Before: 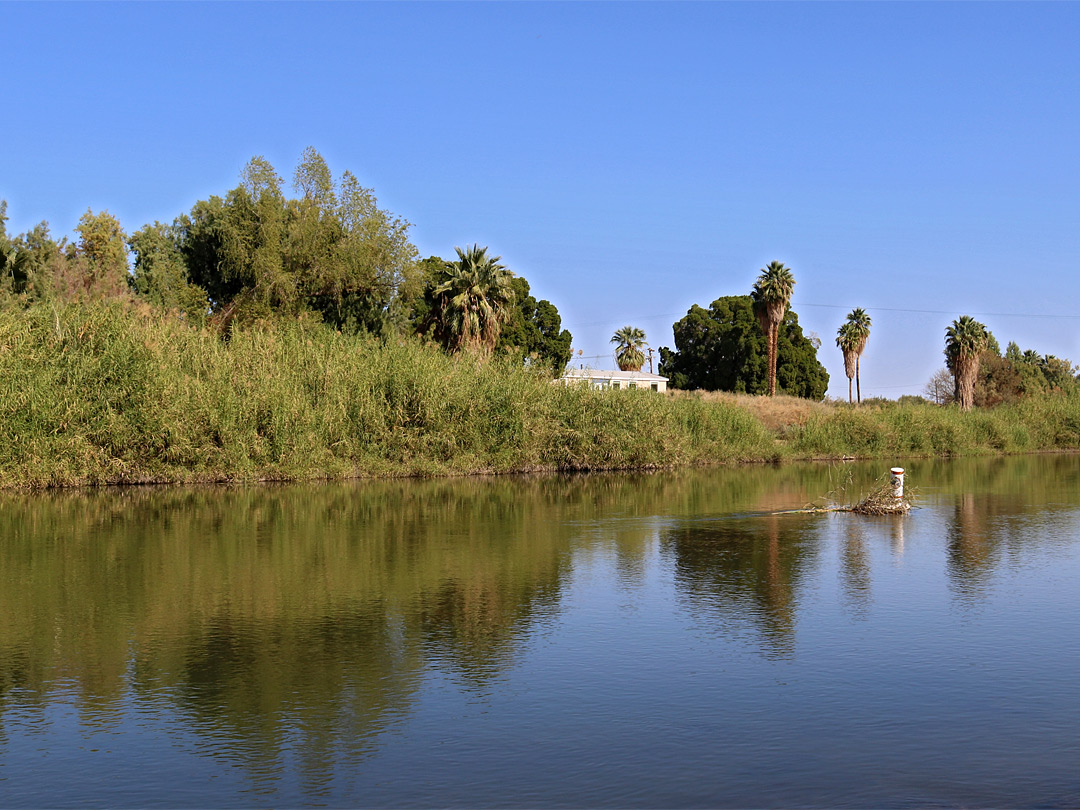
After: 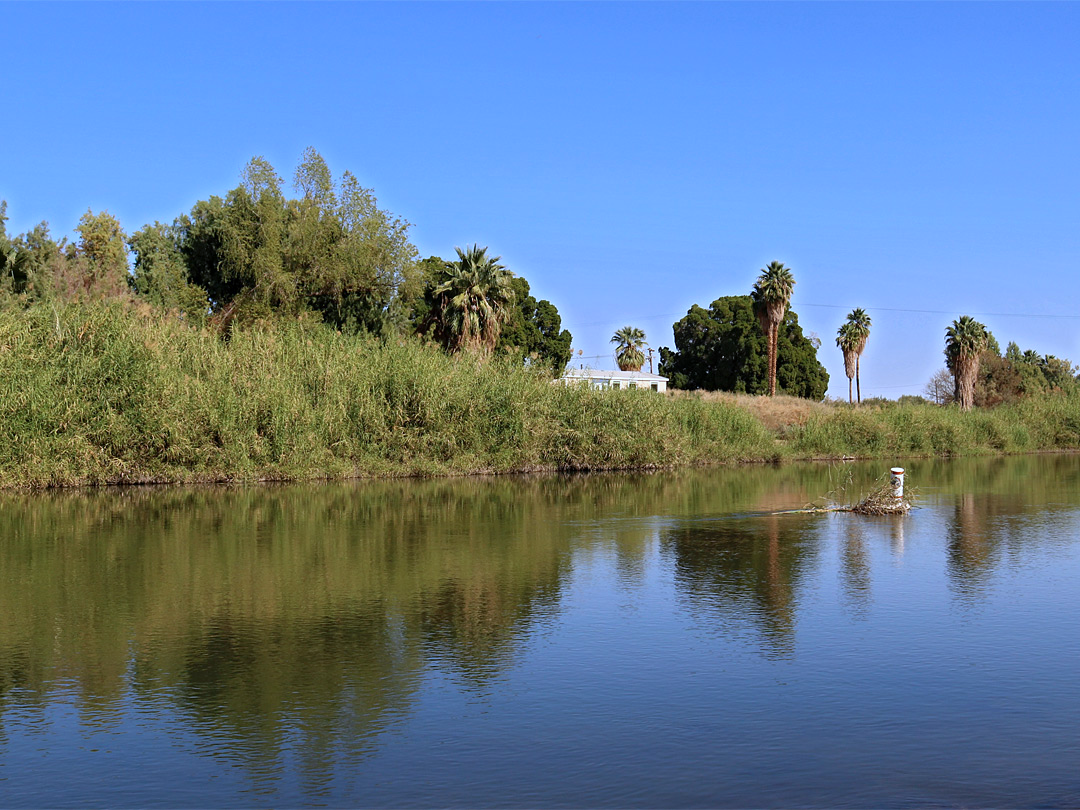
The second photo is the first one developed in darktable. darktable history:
color calibration: x 0.367, y 0.375, temperature 4359.59 K
